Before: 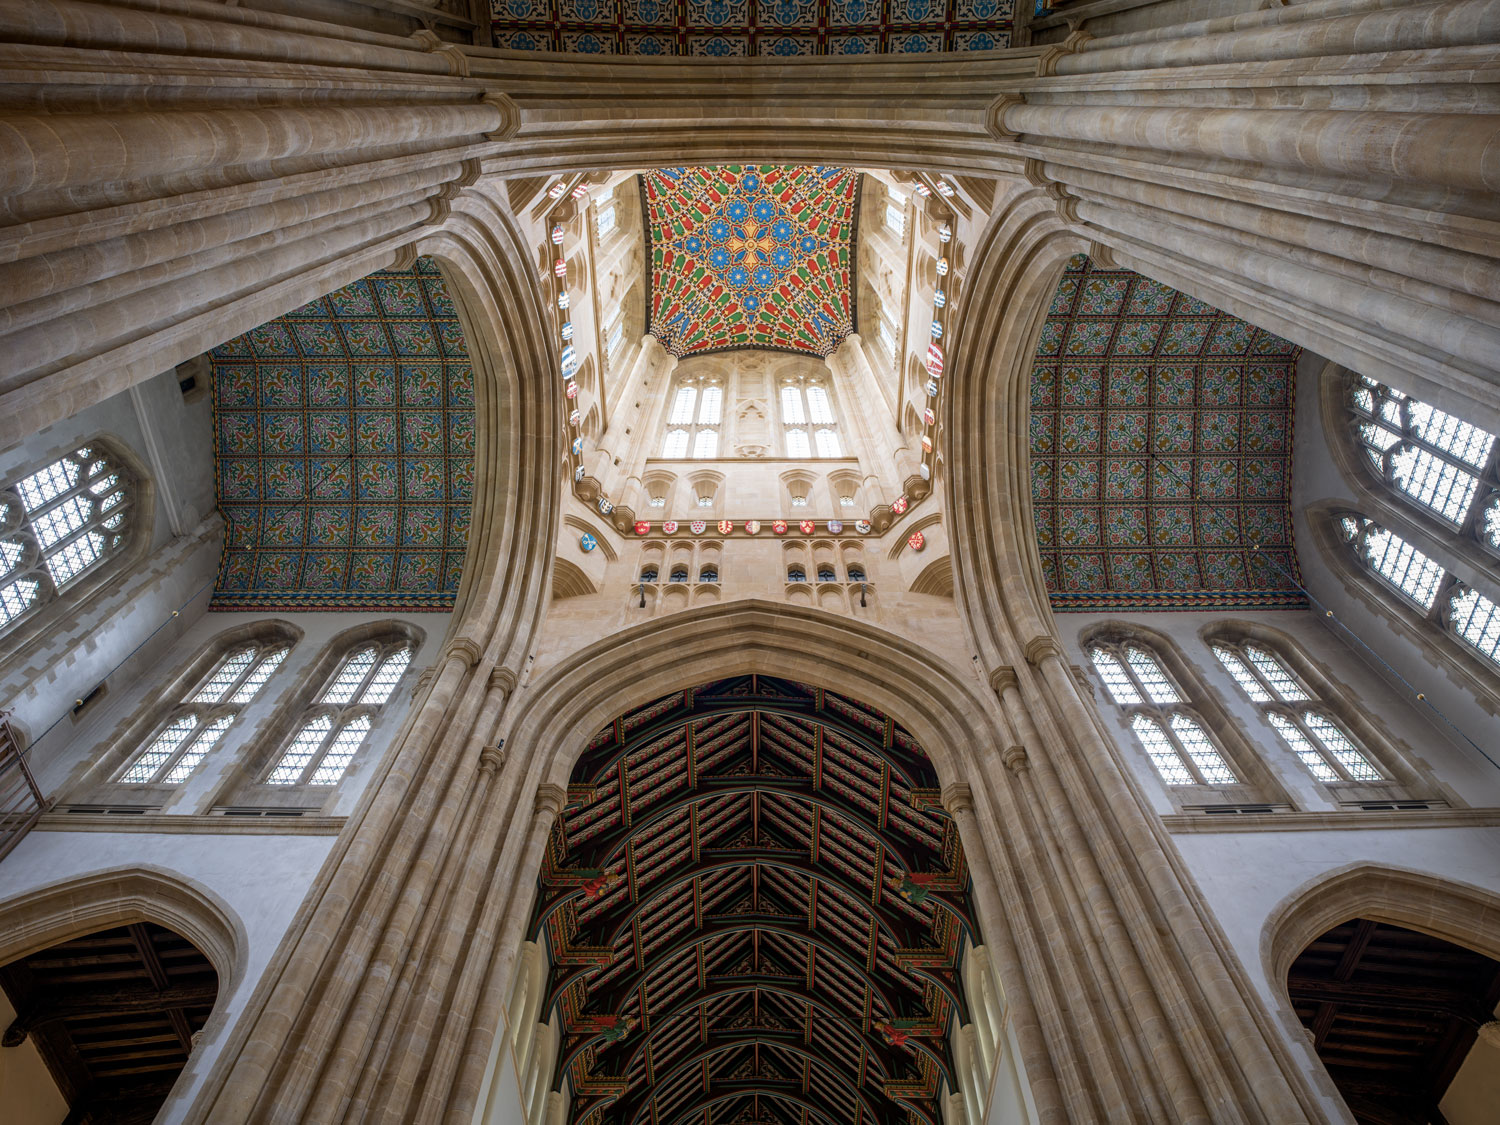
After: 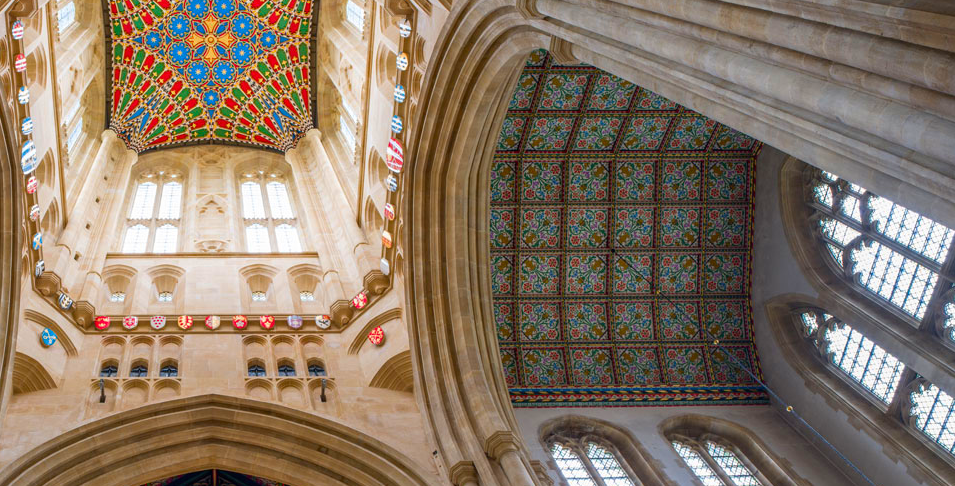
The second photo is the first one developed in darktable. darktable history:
contrast brightness saturation: saturation 0.5
crop: left 36.005%, top 18.293%, right 0.31%, bottom 38.444%
